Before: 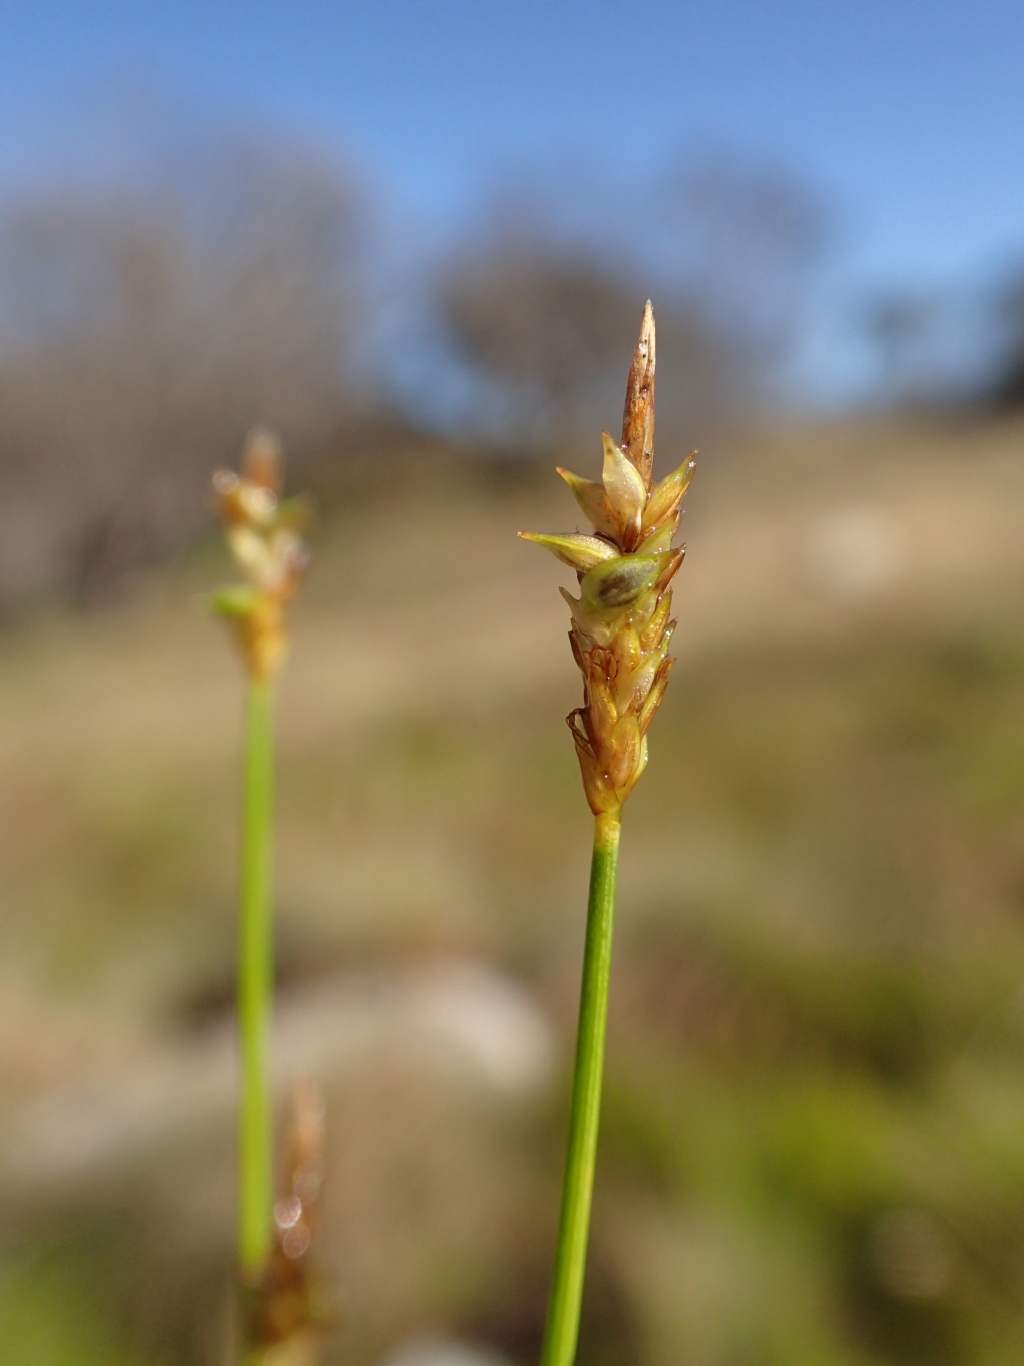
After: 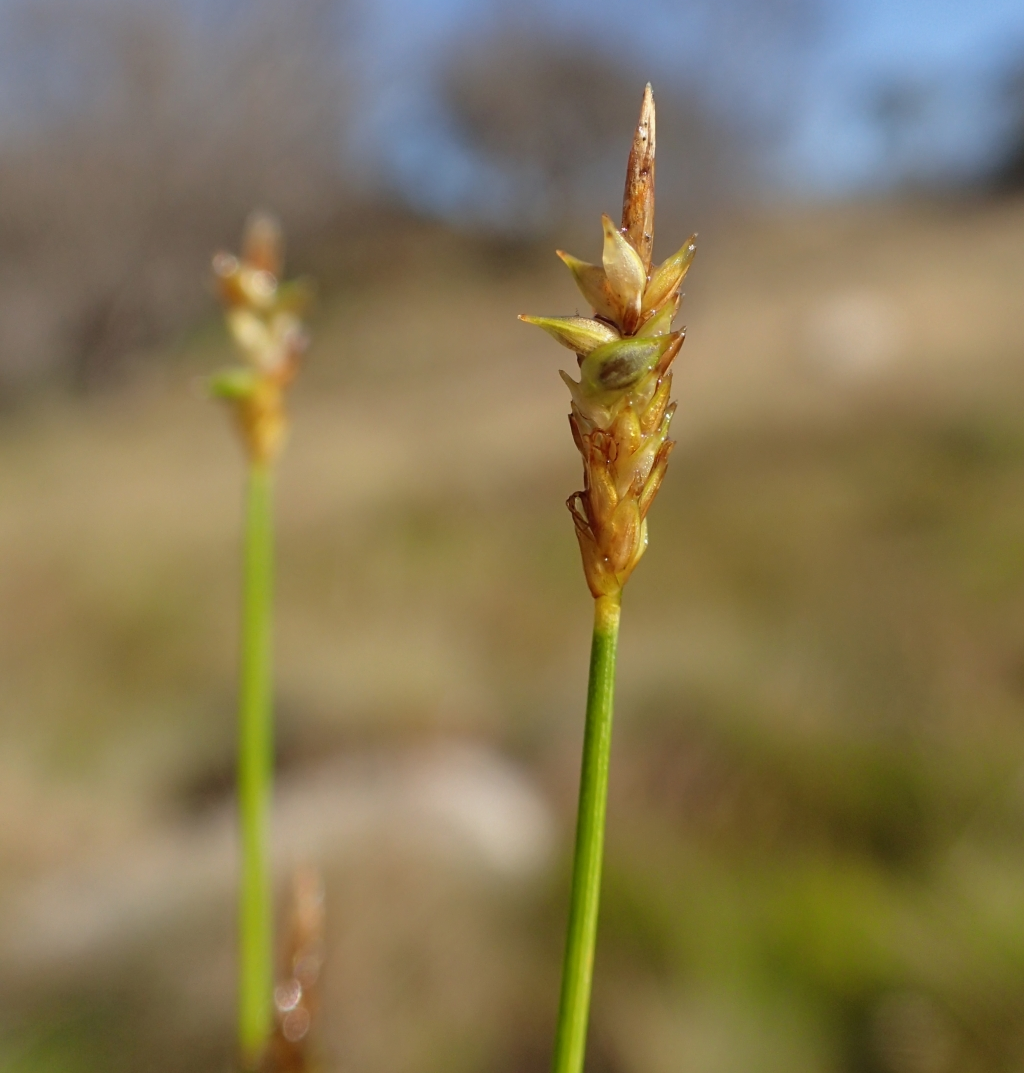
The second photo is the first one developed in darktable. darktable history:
crop and rotate: top 15.899%, bottom 5.508%
exposure: exposure -0.071 EV, compensate highlight preservation false
